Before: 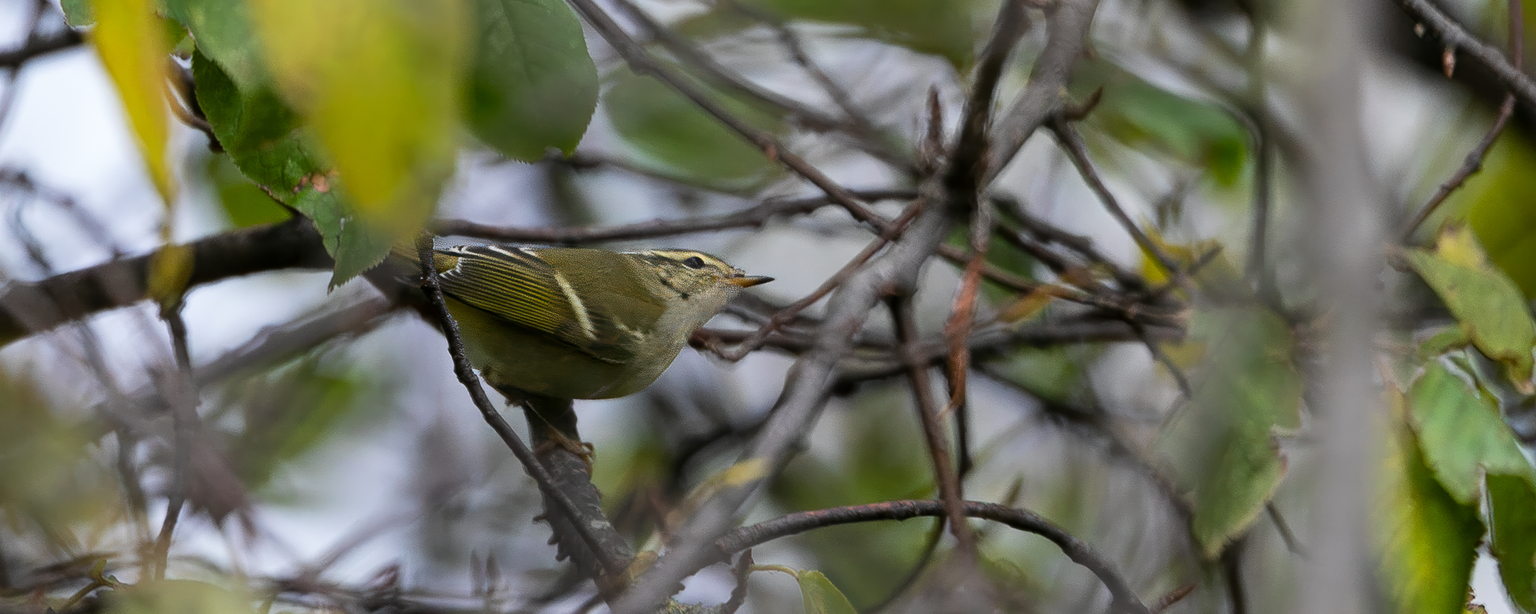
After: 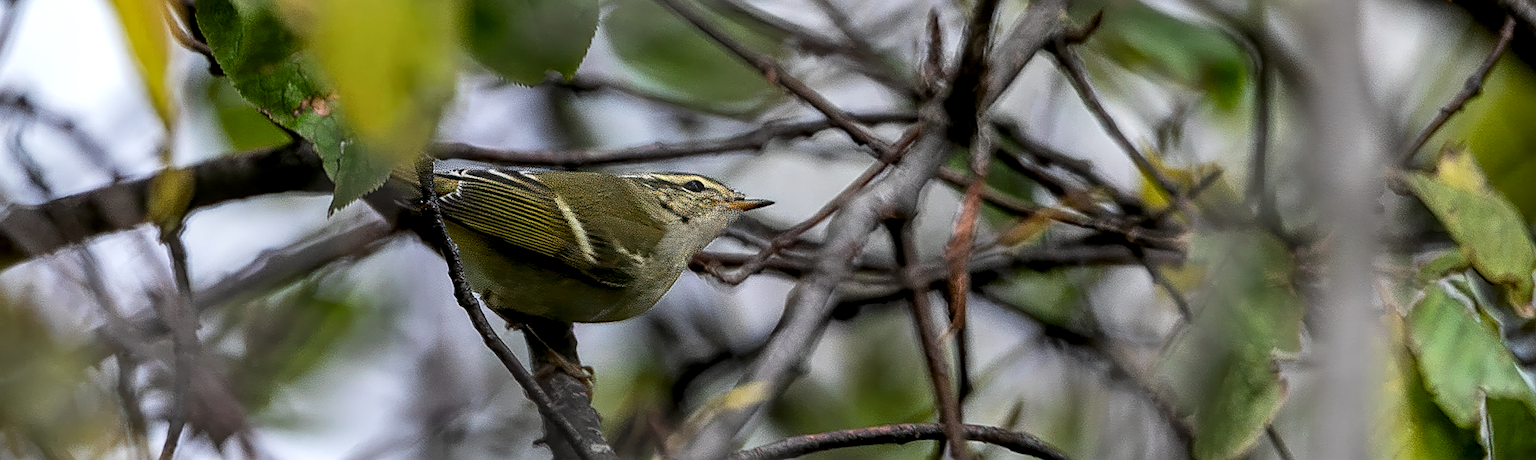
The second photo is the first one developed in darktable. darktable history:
sharpen: on, module defaults
crop and rotate: top 12.5%, bottom 12.5%
local contrast: highlights 20%, detail 150%
